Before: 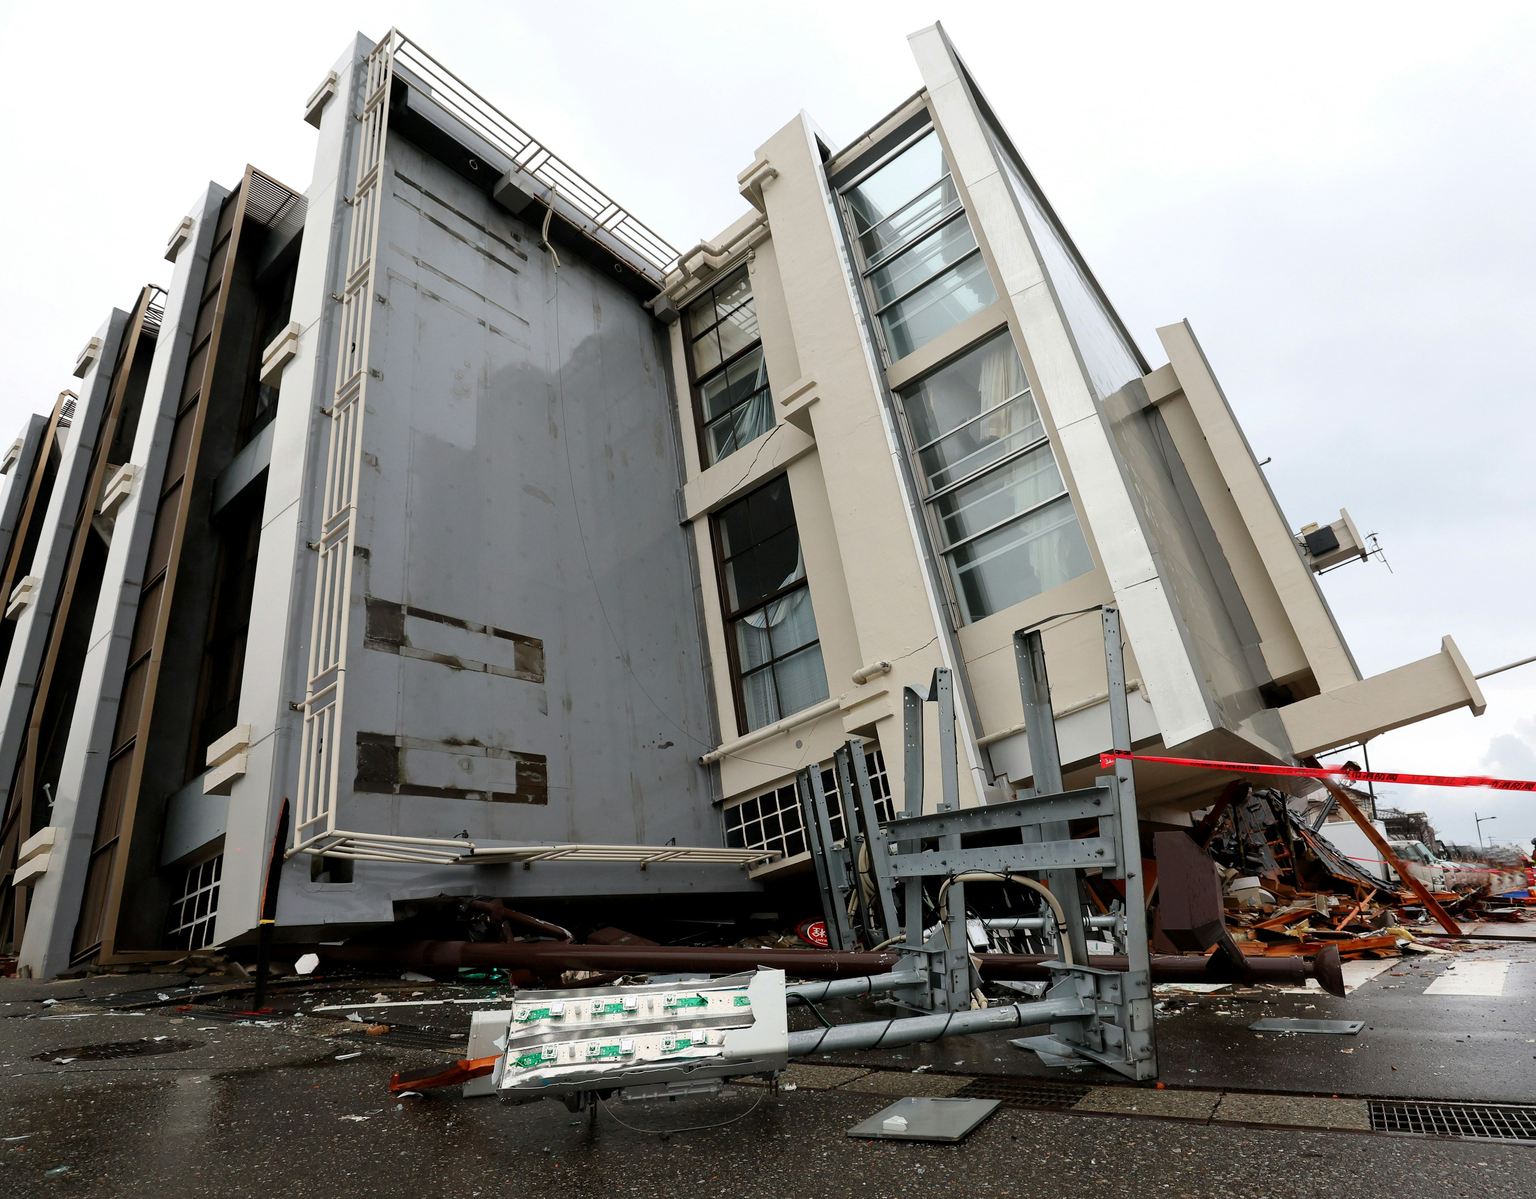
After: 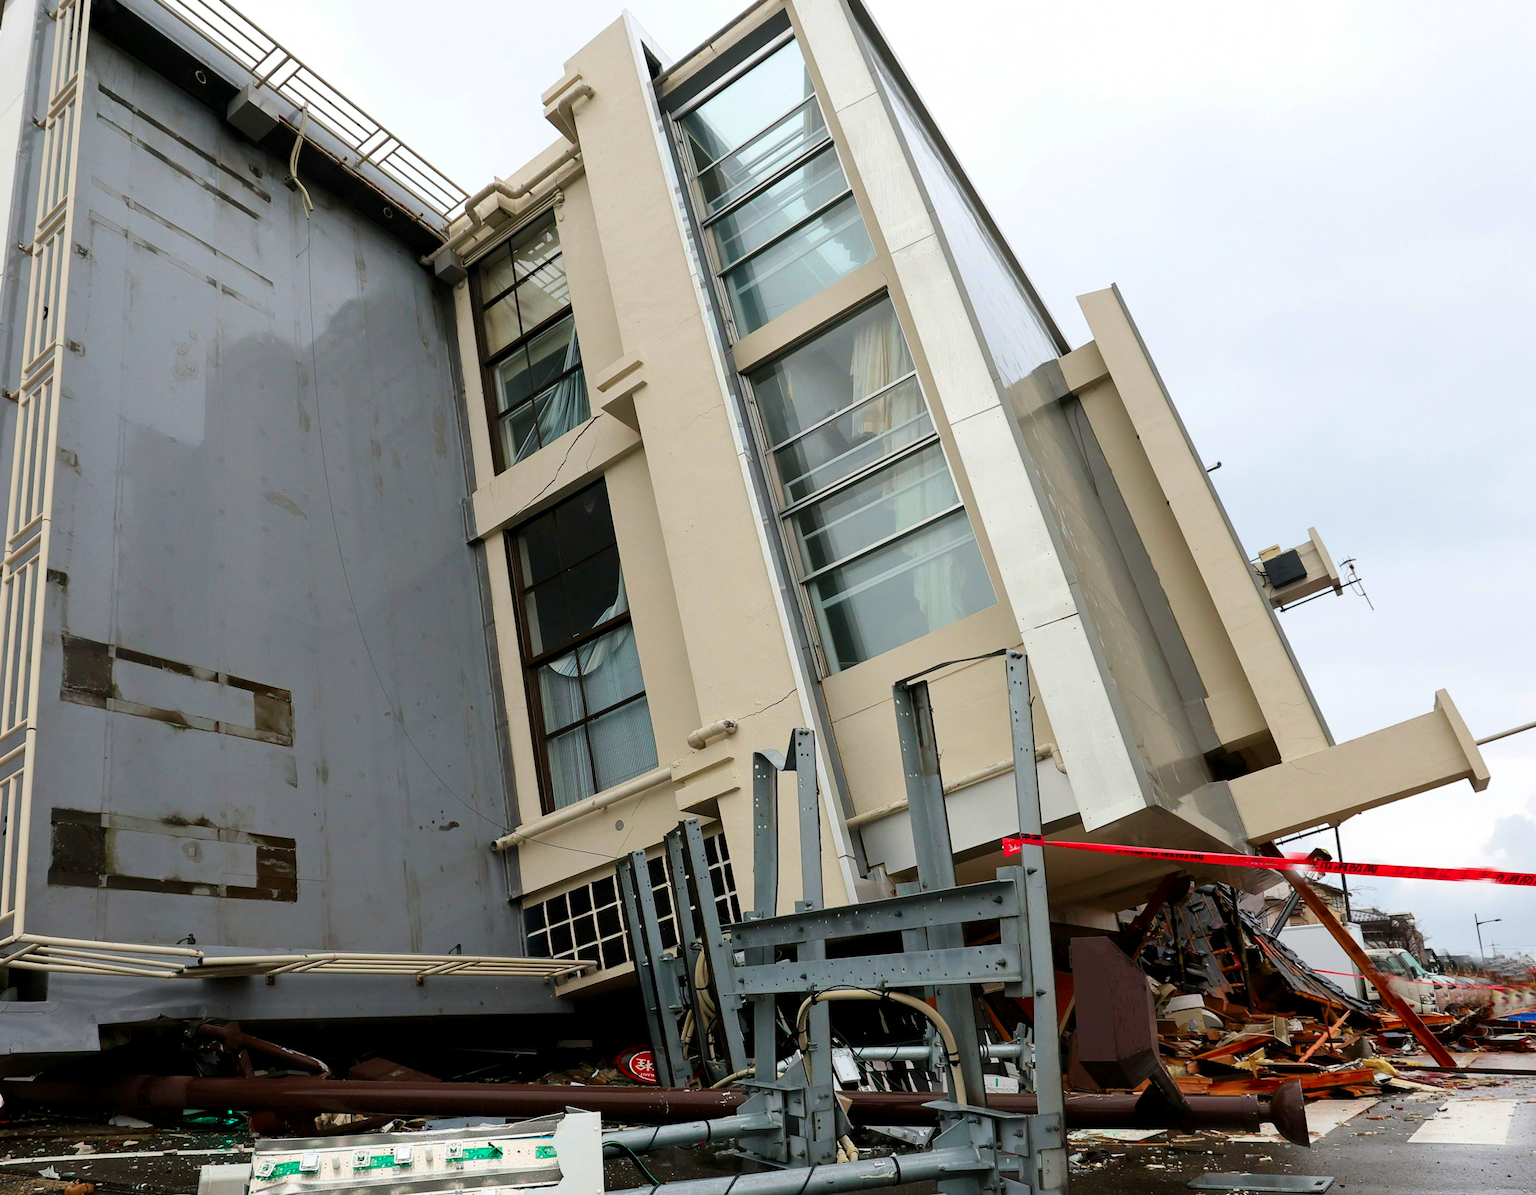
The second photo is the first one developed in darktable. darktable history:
rotate and perspective: rotation 0.174°, lens shift (vertical) 0.013, lens shift (horizontal) 0.019, shear 0.001, automatic cropping original format, crop left 0.007, crop right 0.991, crop top 0.016, crop bottom 0.997
crop and rotate: left 20.74%, top 7.912%, right 0.375%, bottom 13.378%
contrast brightness saturation: contrast 0.04, saturation 0.16
velvia: strength 27%
